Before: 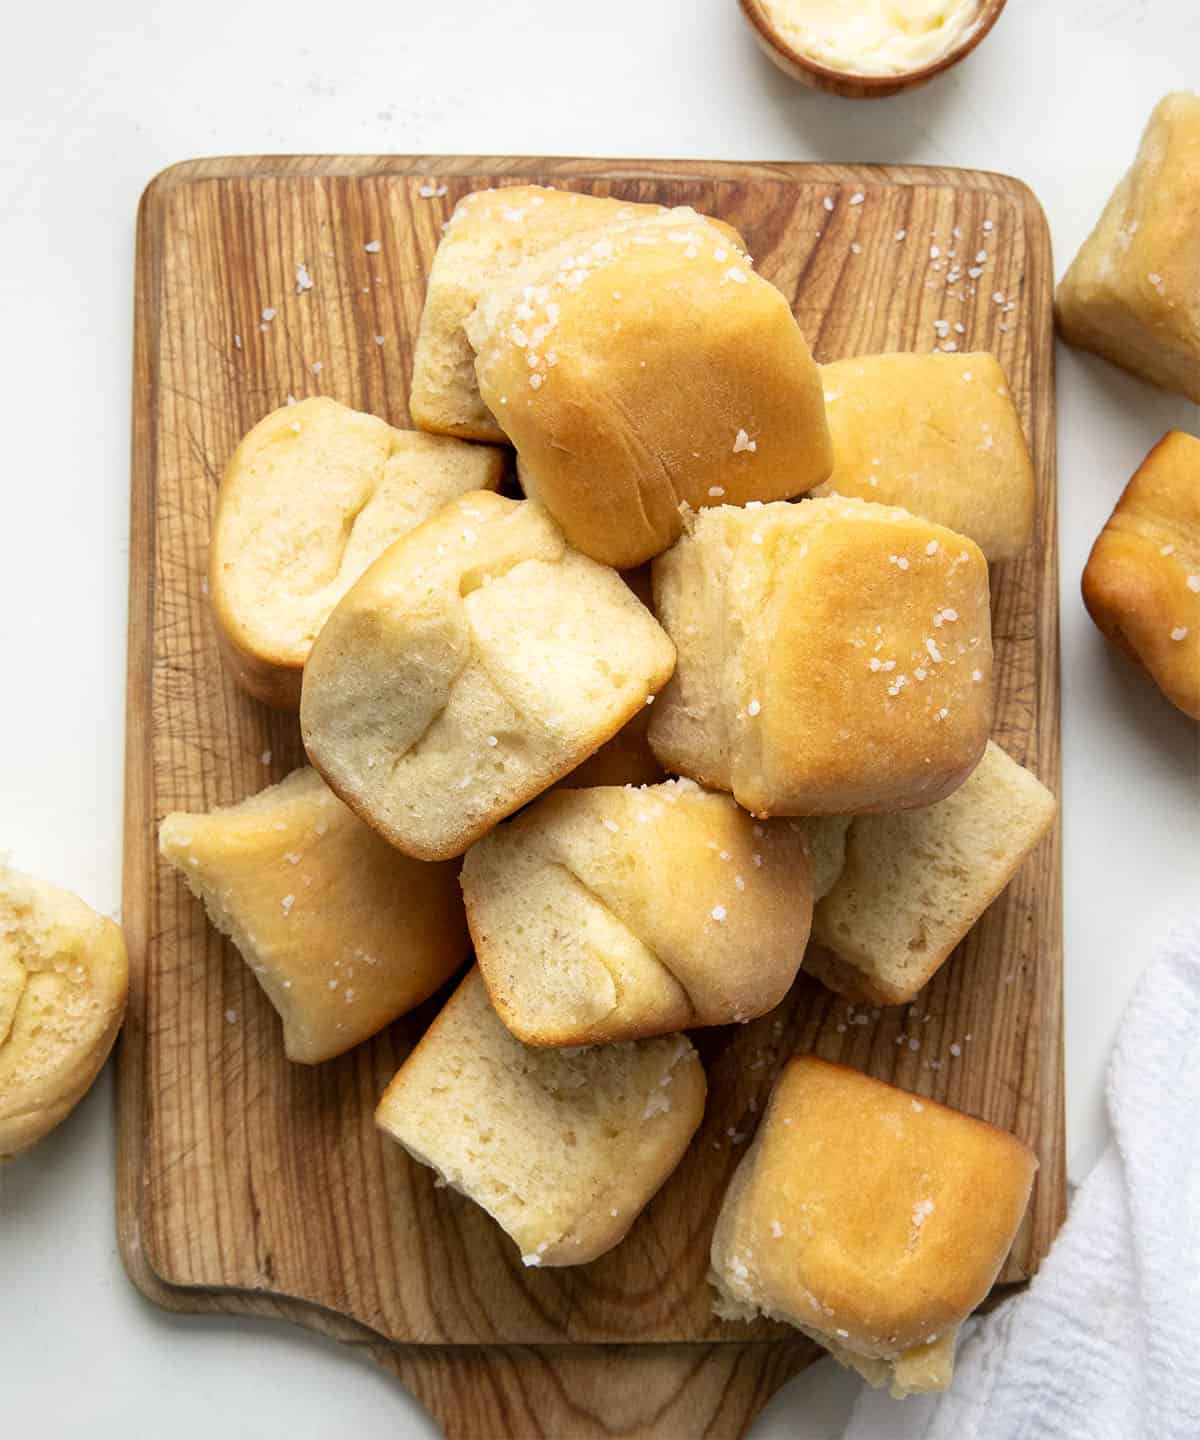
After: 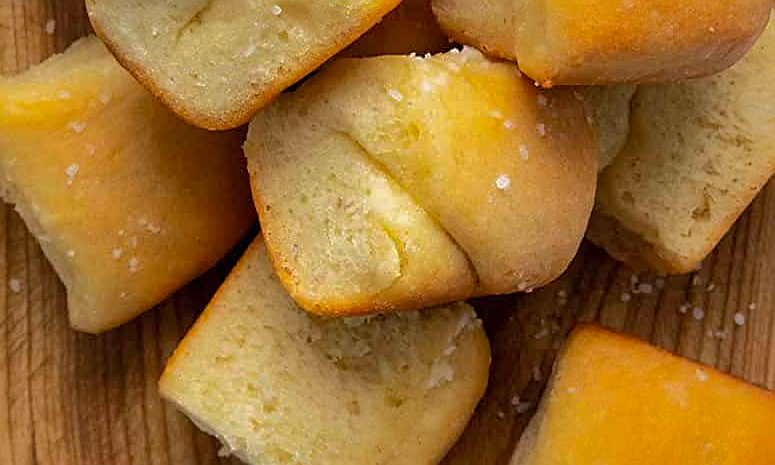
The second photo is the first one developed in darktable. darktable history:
sharpen: on, module defaults
crop: left 18.062%, top 50.823%, right 17.316%, bottom 16.857%
shadows and highlights: shadows 25.72, highlights -70.46
